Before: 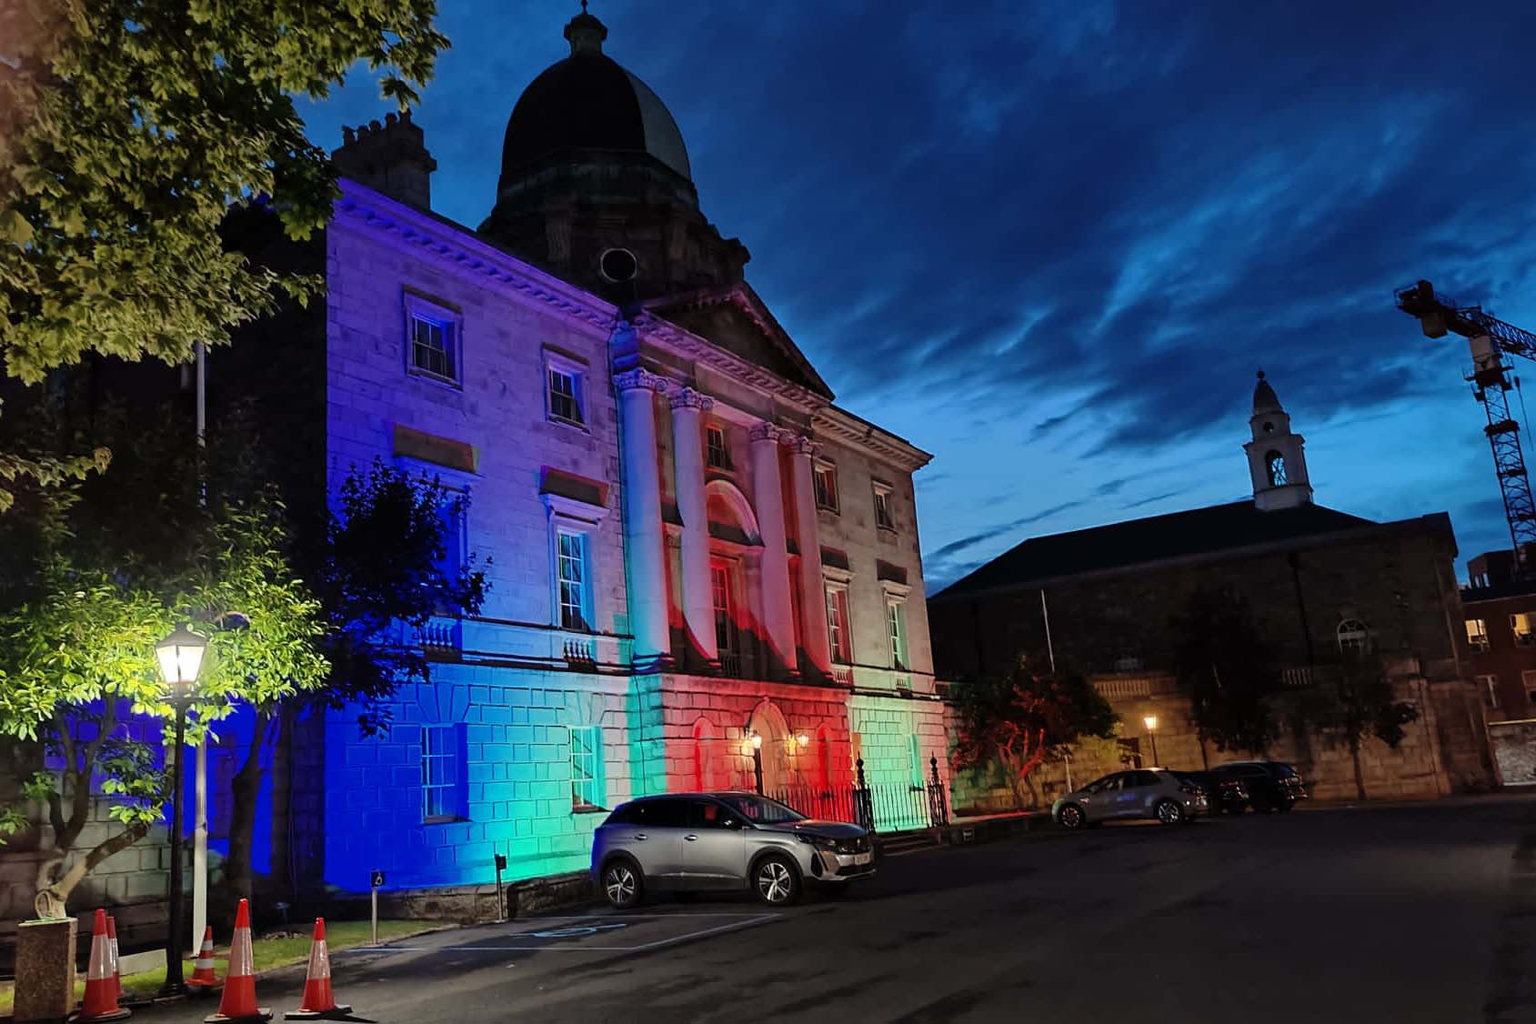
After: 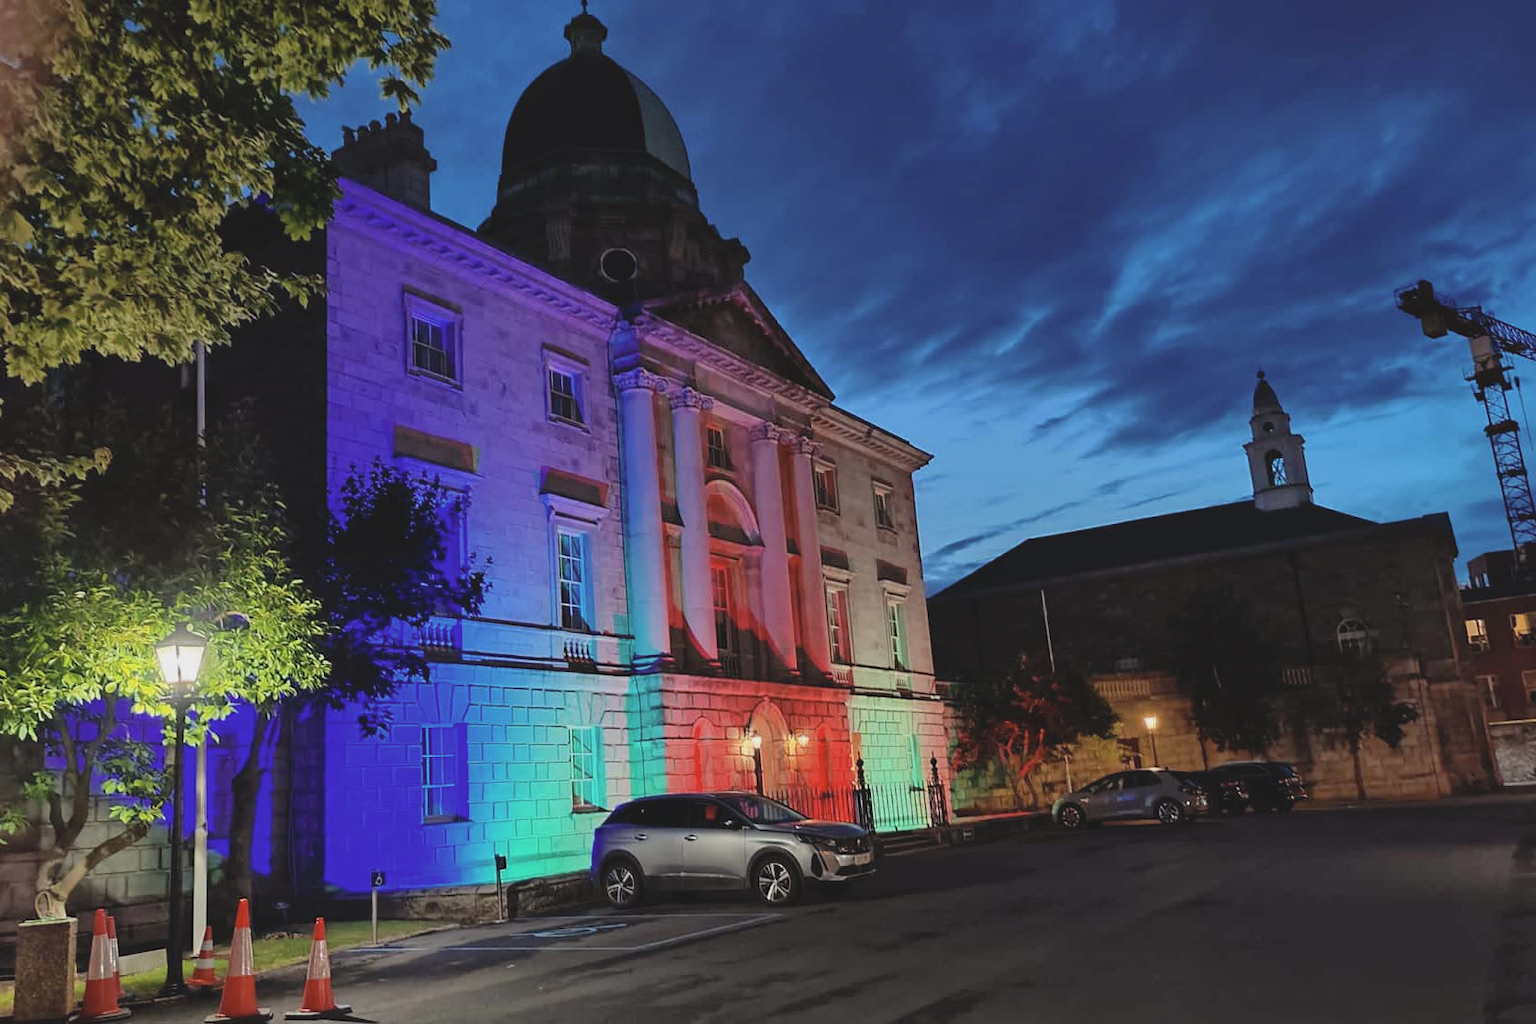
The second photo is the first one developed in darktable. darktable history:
contrast brightness saturation: contrast -0.151, brightness 0.048, saturation -0.115
